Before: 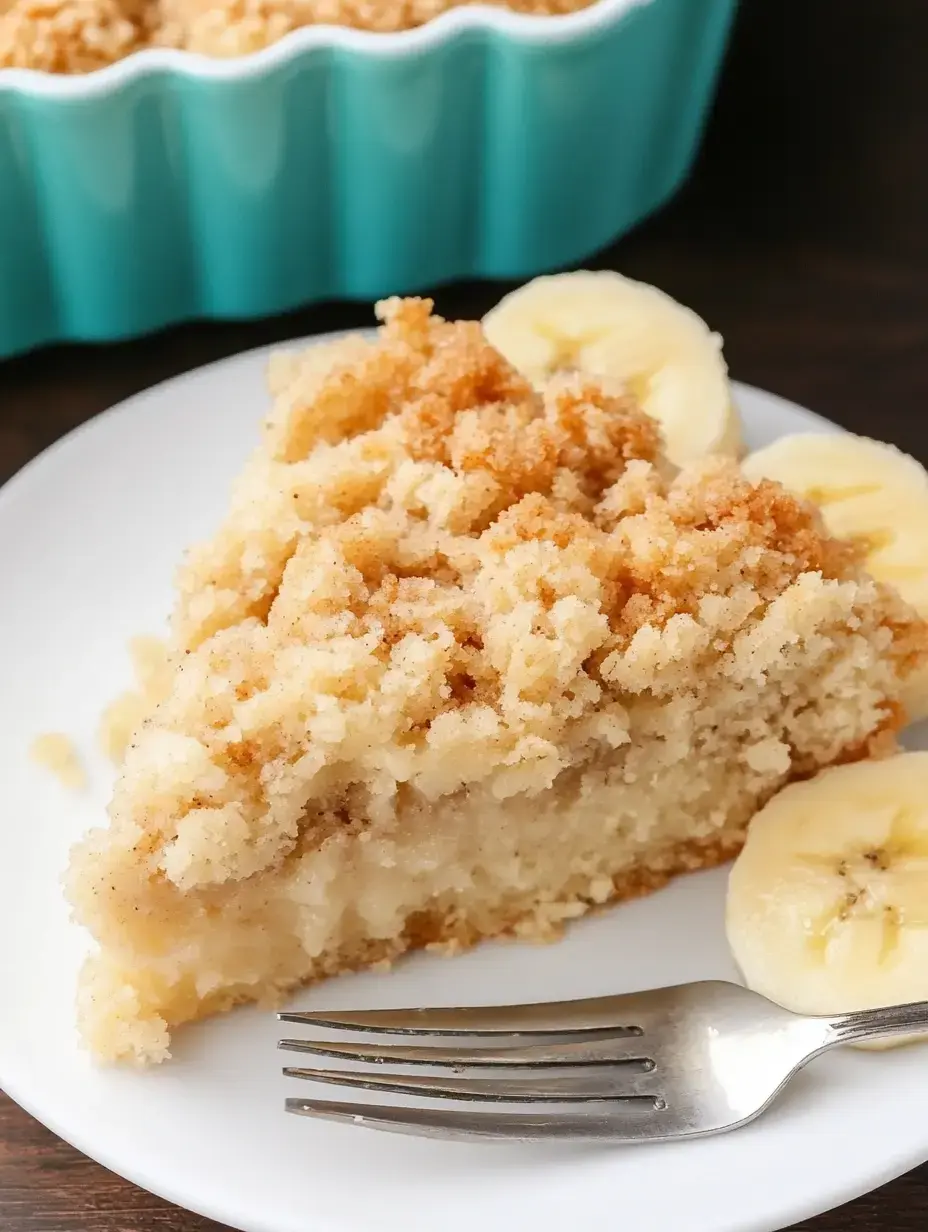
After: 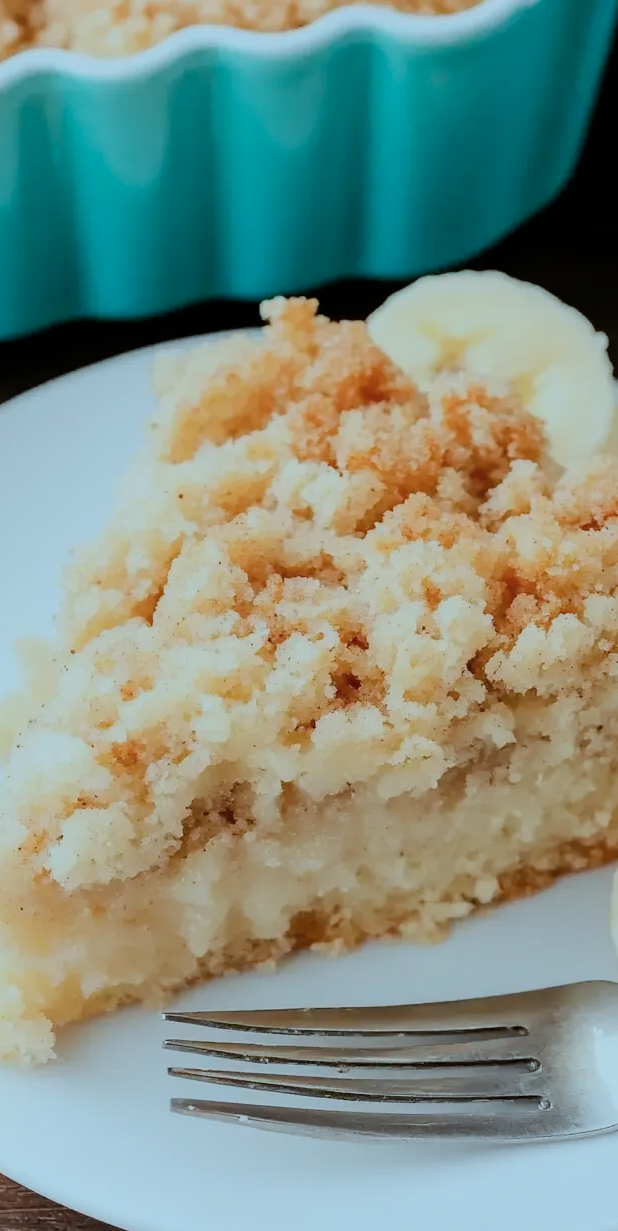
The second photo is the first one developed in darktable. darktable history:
exposure: black level correction 0.002, exposure -0.106 EV, compensate exposure bias true, compensate highlight preservation false
filmic rgb: black relative exposure -7.65 EV, white relative exposure 4.56 EV, hardness 3.61
color correction: highlights a* -11.46, highlights b* -14.91
crop and rotate: left 12.414%, right 20.953%
